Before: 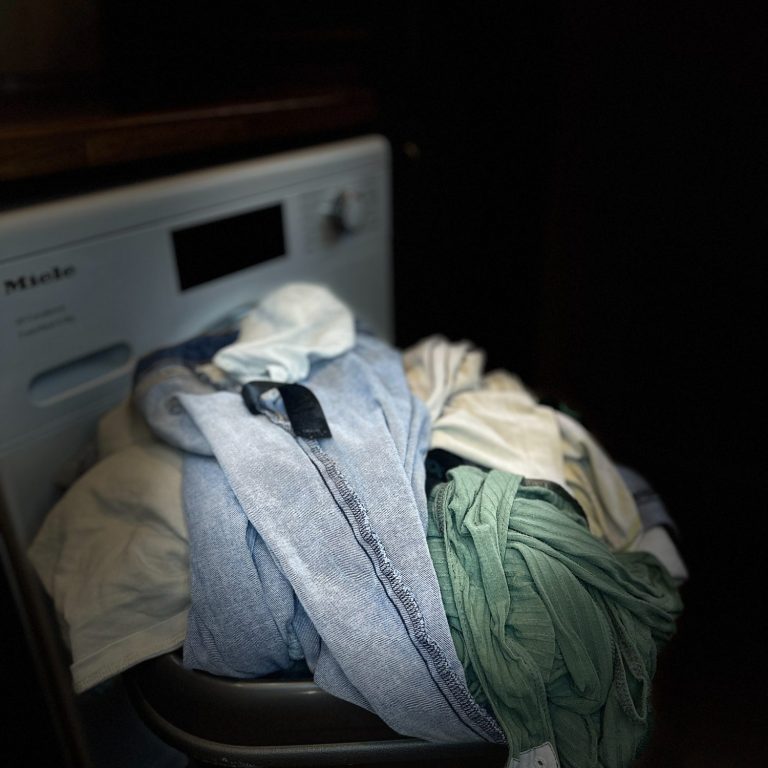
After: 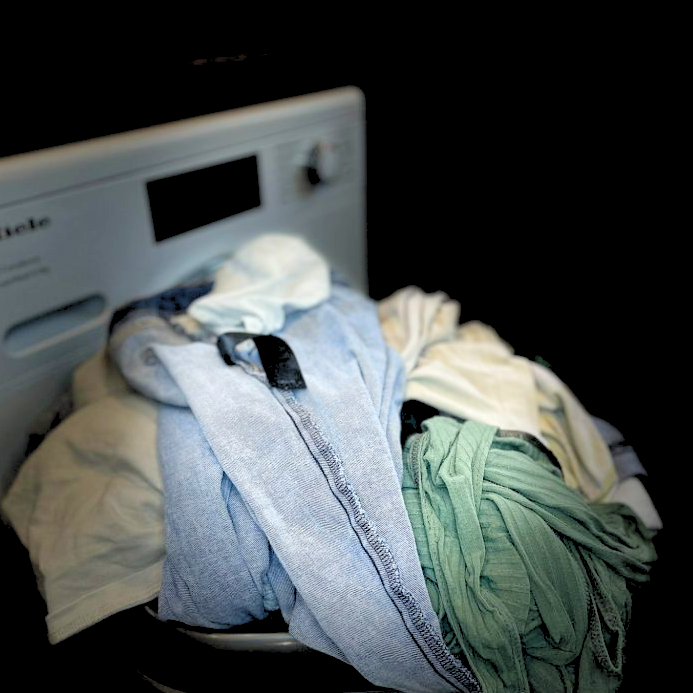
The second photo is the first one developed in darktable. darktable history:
crop: left 3.305%, top 6.436%, right 6.389%, bottom 3.258%
levels: levels [0.093, 0.434, 0.988]
